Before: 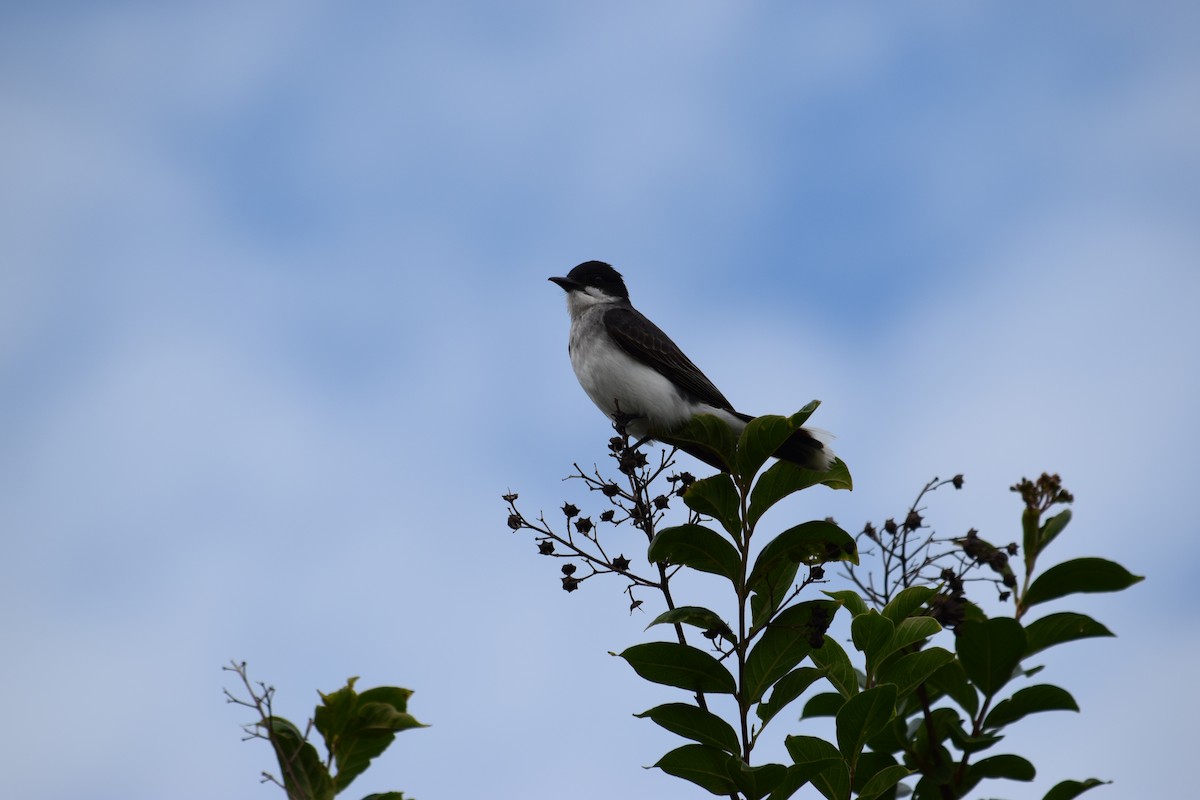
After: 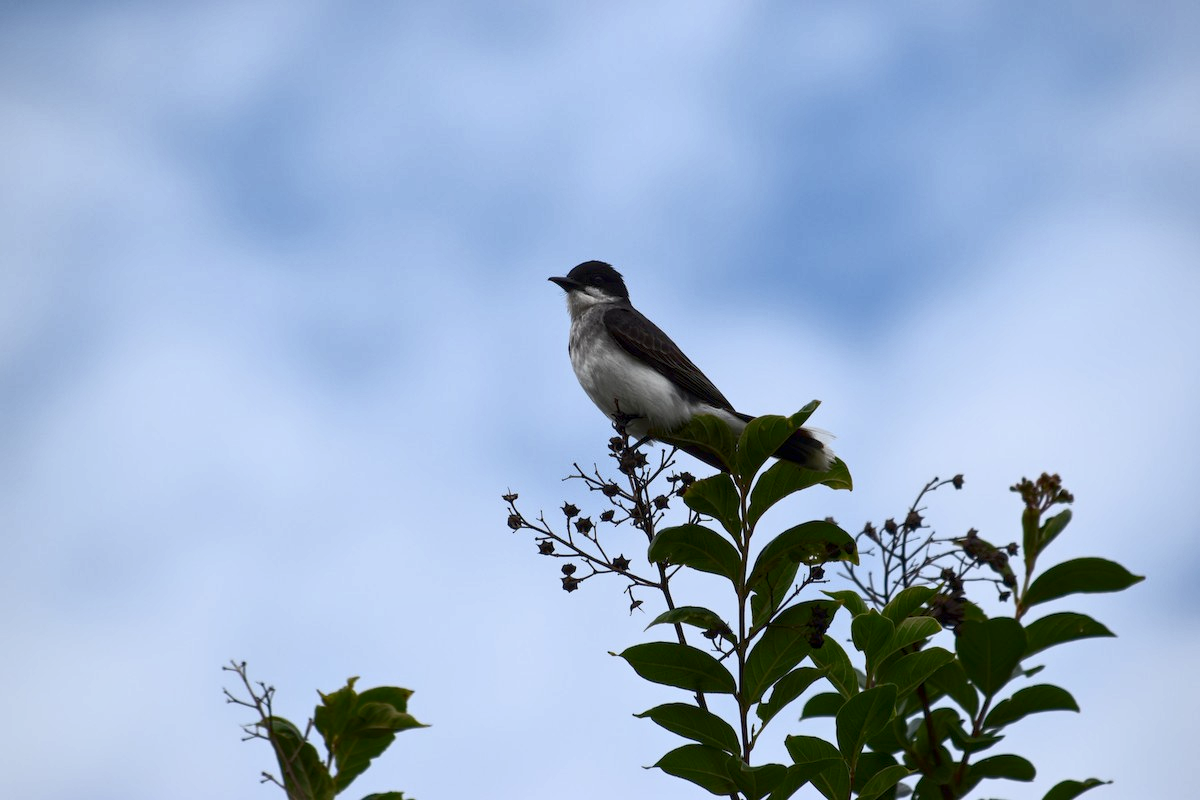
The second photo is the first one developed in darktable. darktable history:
contrast brightness saturation: contrast 0.28
rgb curve: curves: ch0 [(0, 0) (0.072, 0.166) (0.217, 0.293) (0.414, 0.42) (1, 1)], compensate middle gray true, preserve colors basic power
local contrast: highlights 99%, shadows 86%, detail 160%, midtone range 0.2
